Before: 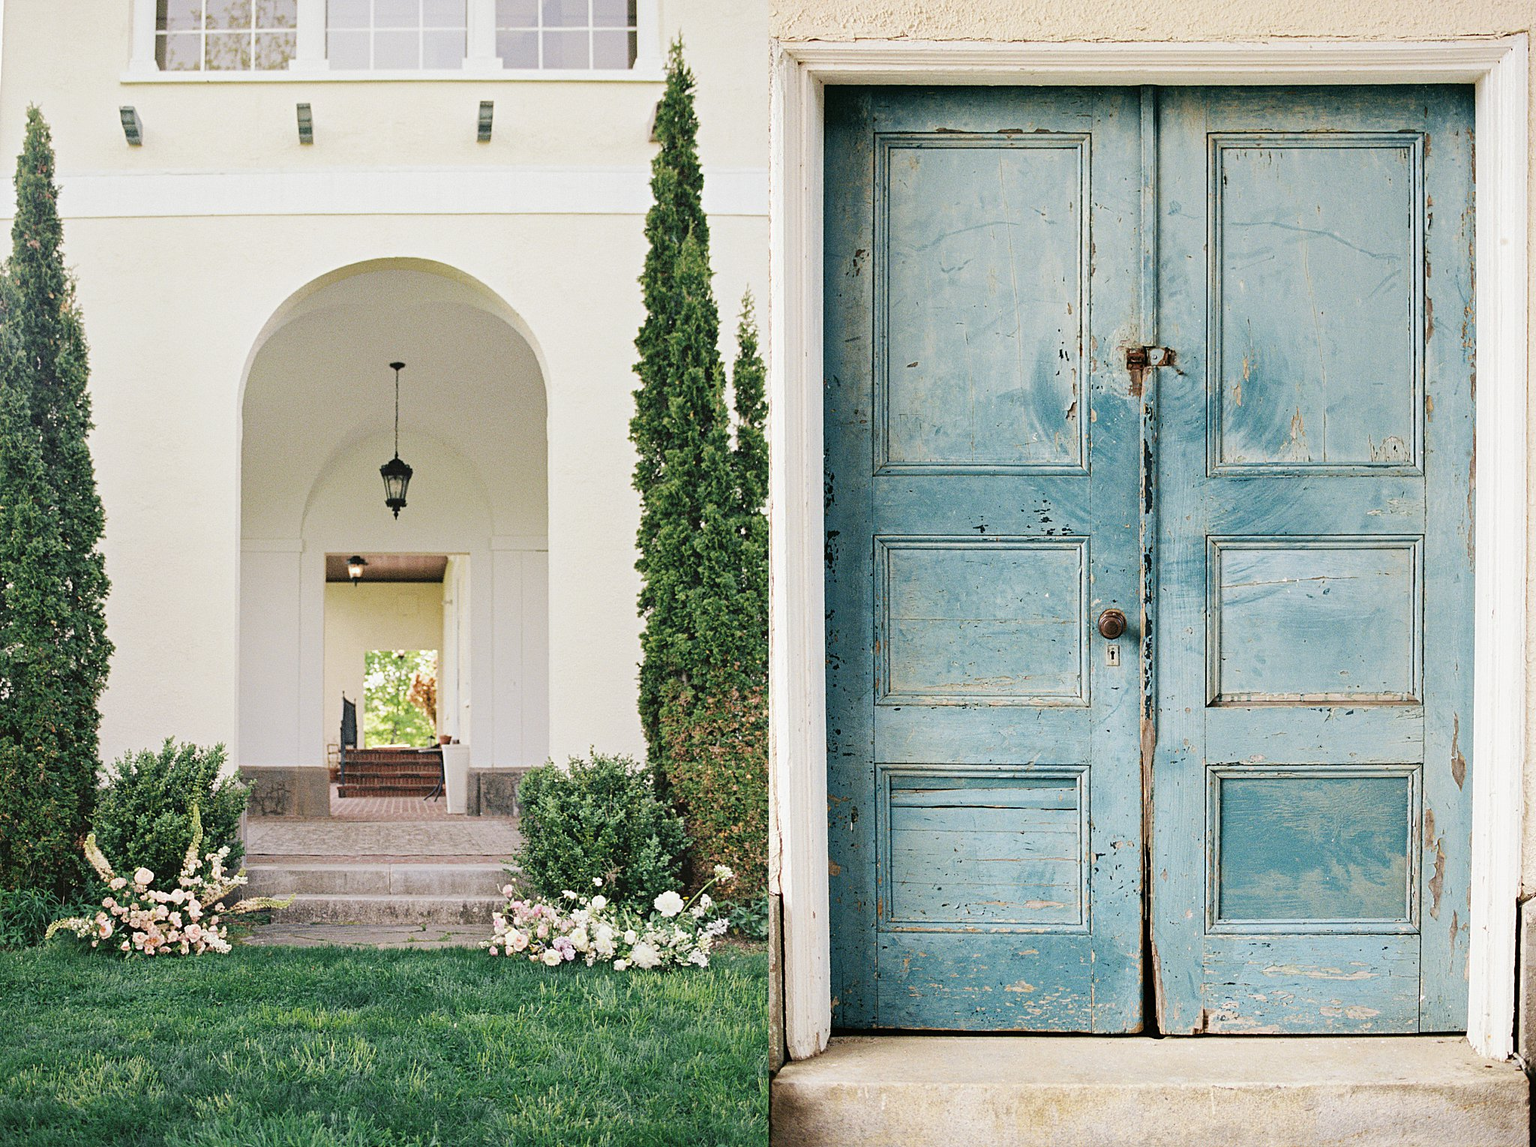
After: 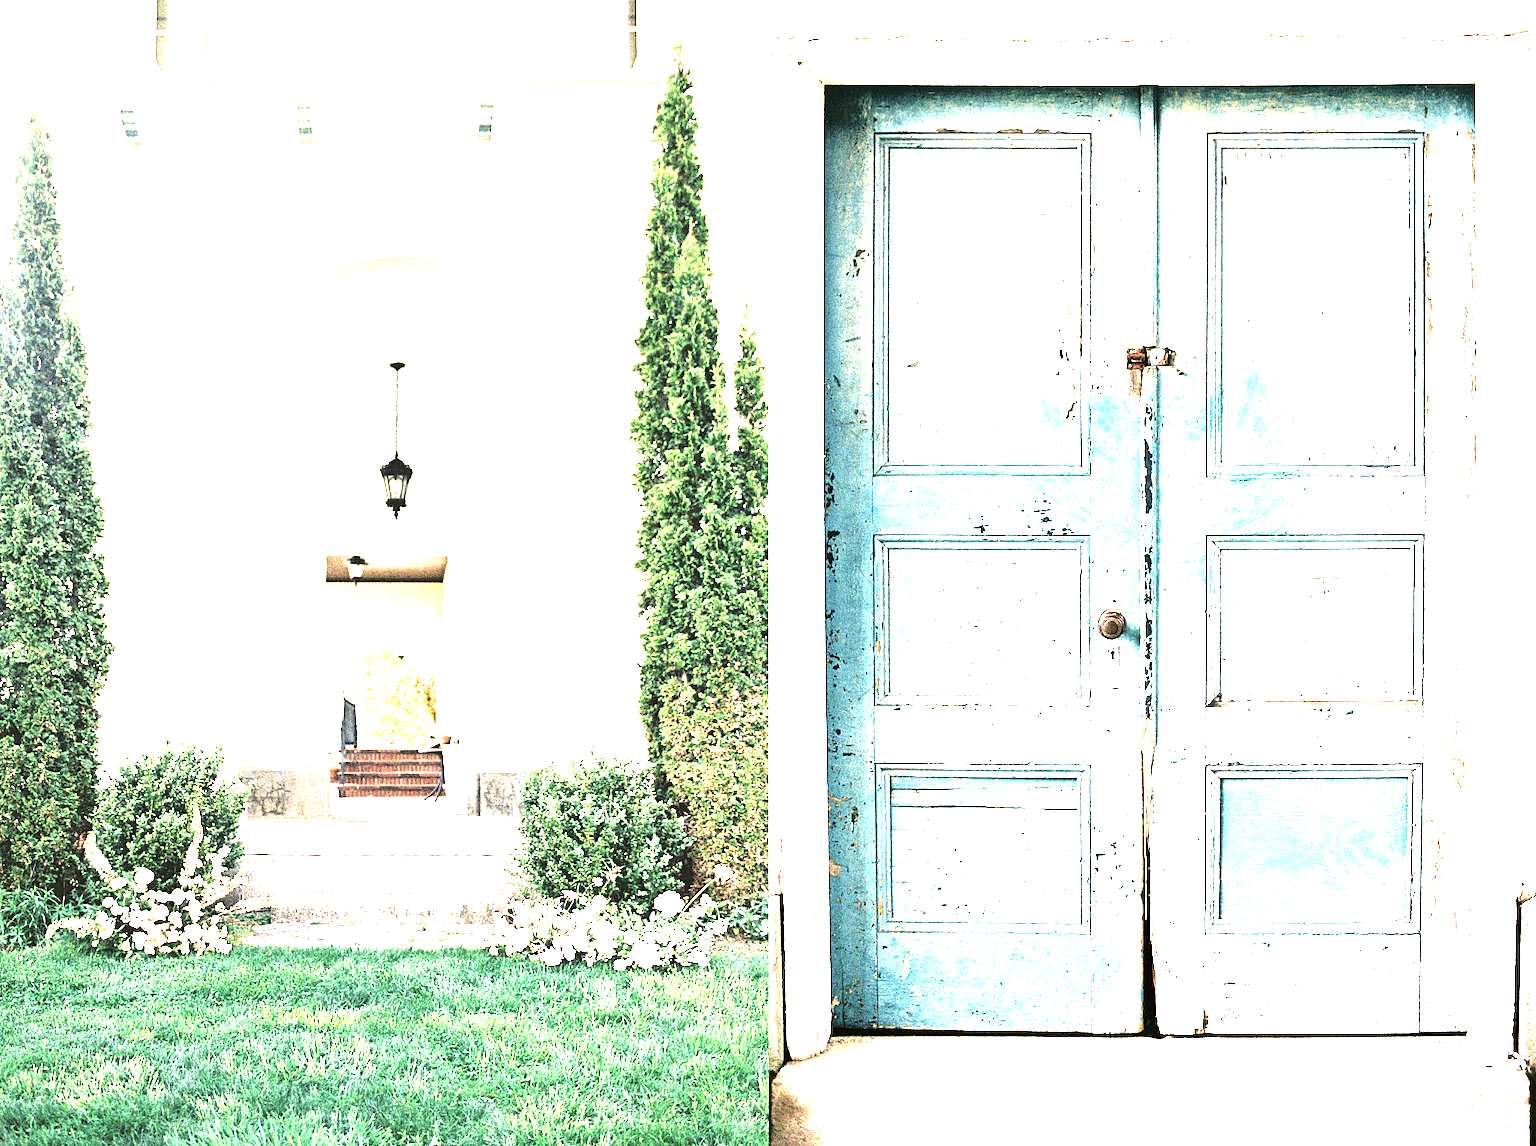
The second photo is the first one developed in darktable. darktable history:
tone equalizer: -8 EV -0.75 EV, -7 EV -0.7 EV, -6 EV -0.6 EV, -5 EV -0.4 EV, -3 EV 0.4 EV, -2 EV 0.6 EV, -1 EV 0.7 EV, +0 EV 0.75 EV, edges refinement/feathering 500, mask exposure compensation -1.57 EV, preserve details no
exposure: exposure 2.04 EV, compensate highlight preservation false
